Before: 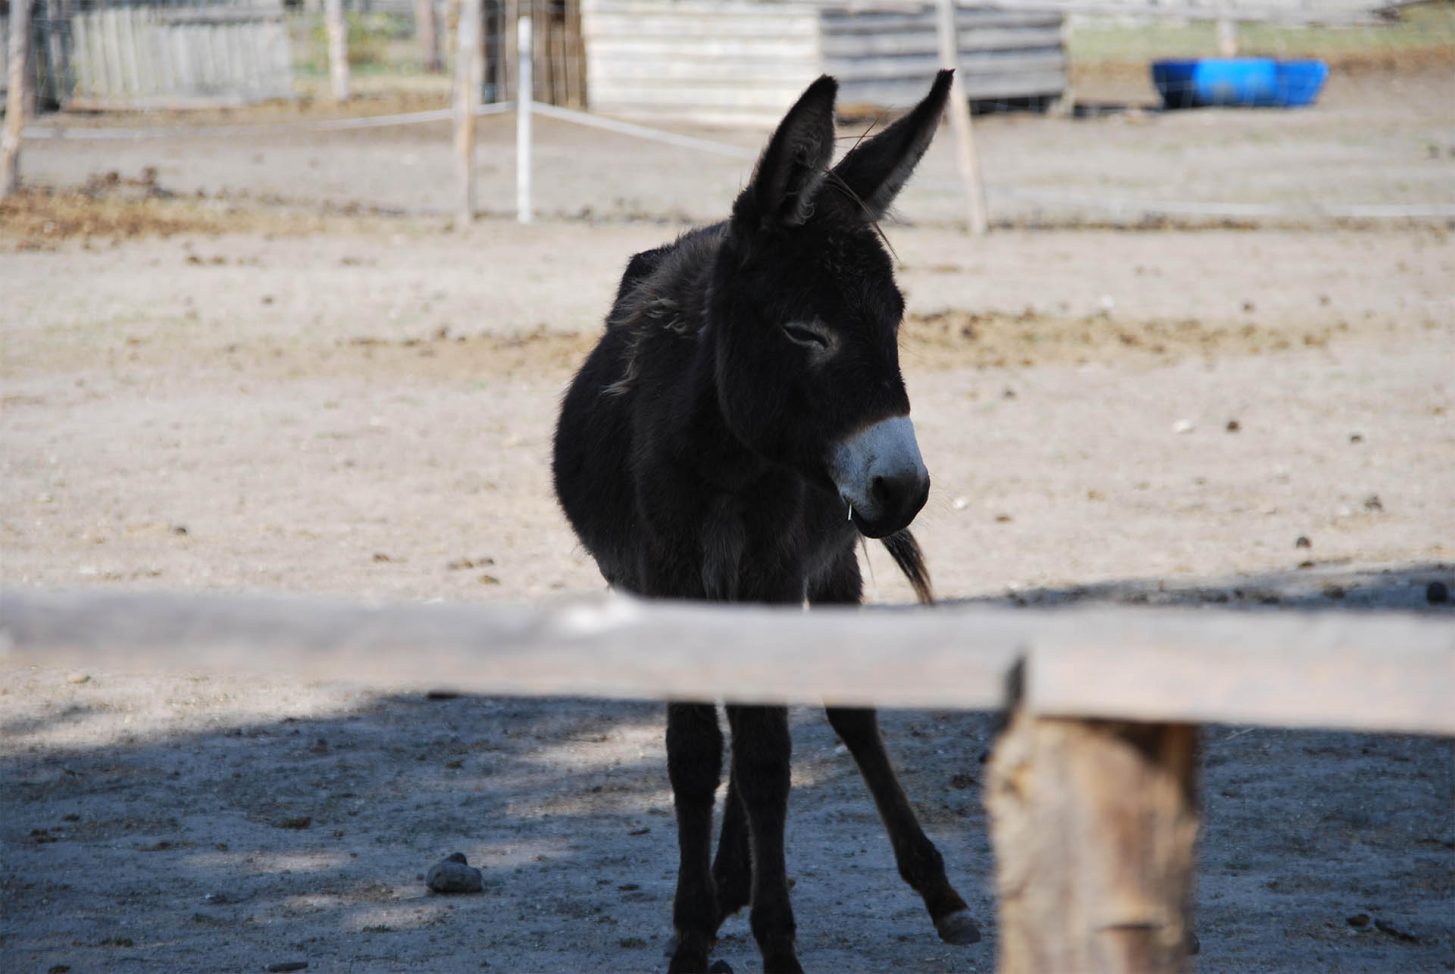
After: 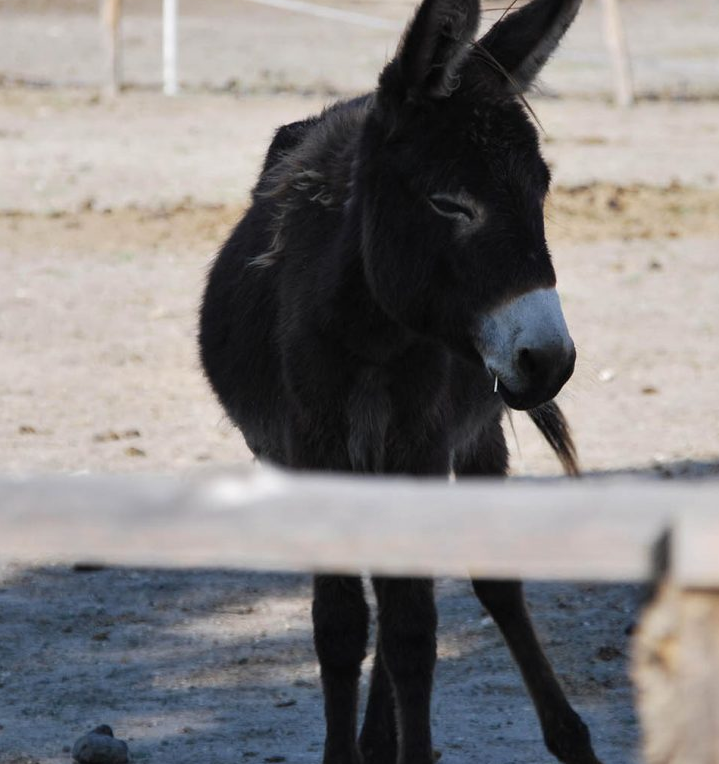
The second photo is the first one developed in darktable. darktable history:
tone equalizer: on, module defaults
crop and rotate: angle 0.02°, left 24.353%, top 13.219%, right 26.156%, bottom 8.224%
